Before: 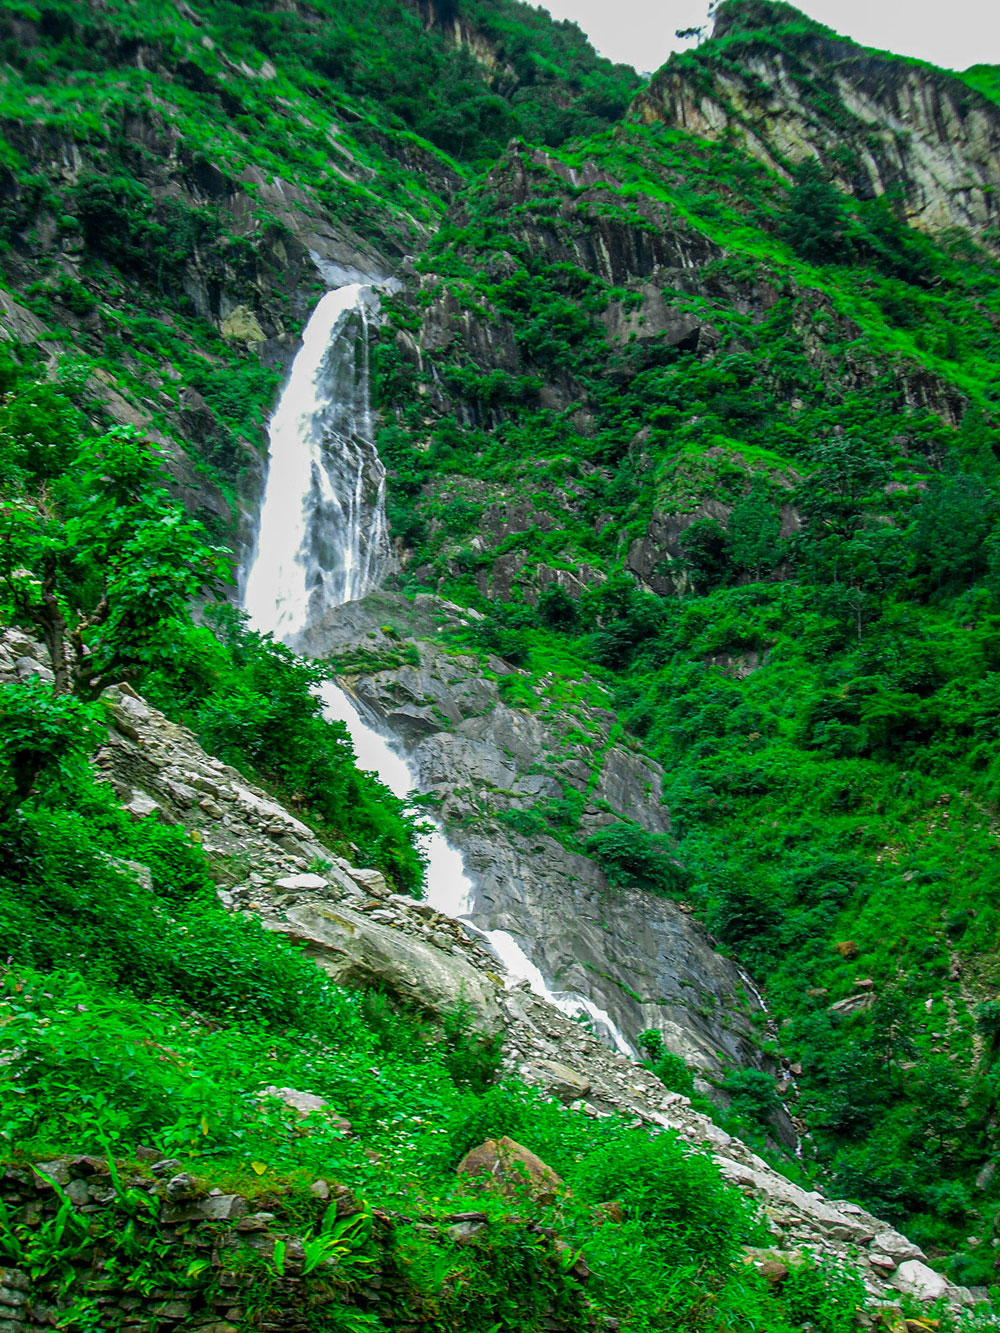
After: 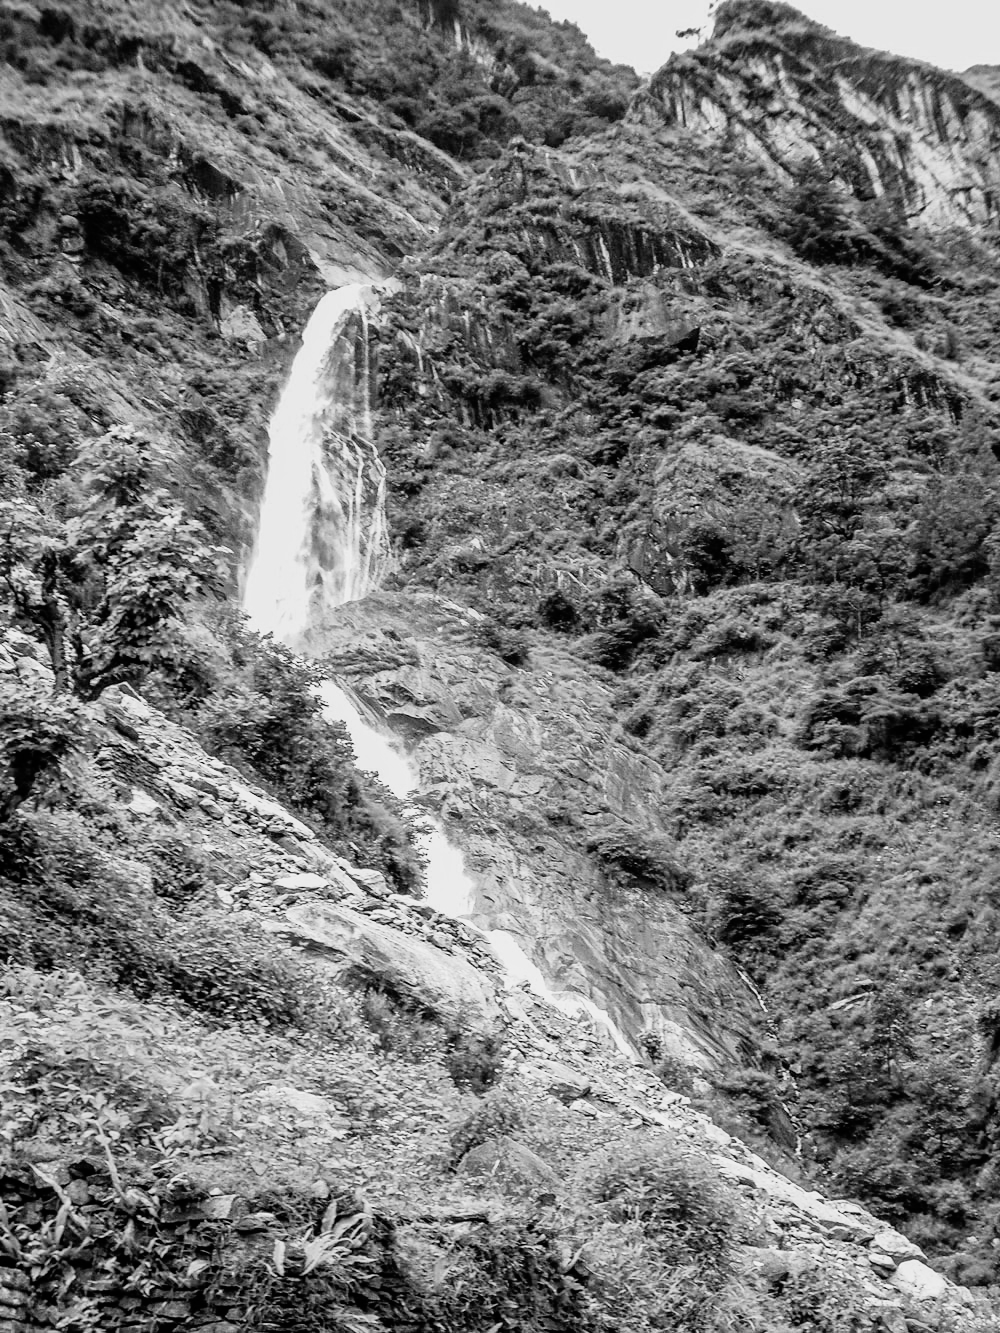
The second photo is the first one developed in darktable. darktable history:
filmic rgb: black relative exposure -11.88 EV, white relative exposure 5.43 EV, threshold 3 EV, hardness 4.49, latitude 50%, contrast 1.14, color science v5 (2021), contrast in shadows safe, contrast in highlights safe, enable highlight reconstruction true
exposure: exposure 1.089 EV, compensate highlight preservation false
monochrome: a 32, b 64, size 2.3
color zones: curves: ch0 [(0.004, 0.388) (0.125, 0.392) (0.25, 0.404) (0.375, 0.5) (0.5, 0.5) (0.625, 0.5) (0.75, 0.5) (0.875, 0.5)]; ch1 [(0, 0.5) (0.125, 0.5) (0.25, 0.5) (0.375, 0.124) (0.524, 0.124) (0.645, 0.128) (0.789, 0.132) (0.914, 0.096) (0.998, 0.068)]
color contrast: green-magenta contrast 0.8, blue-yellow contrast 1.1, unbound 0
